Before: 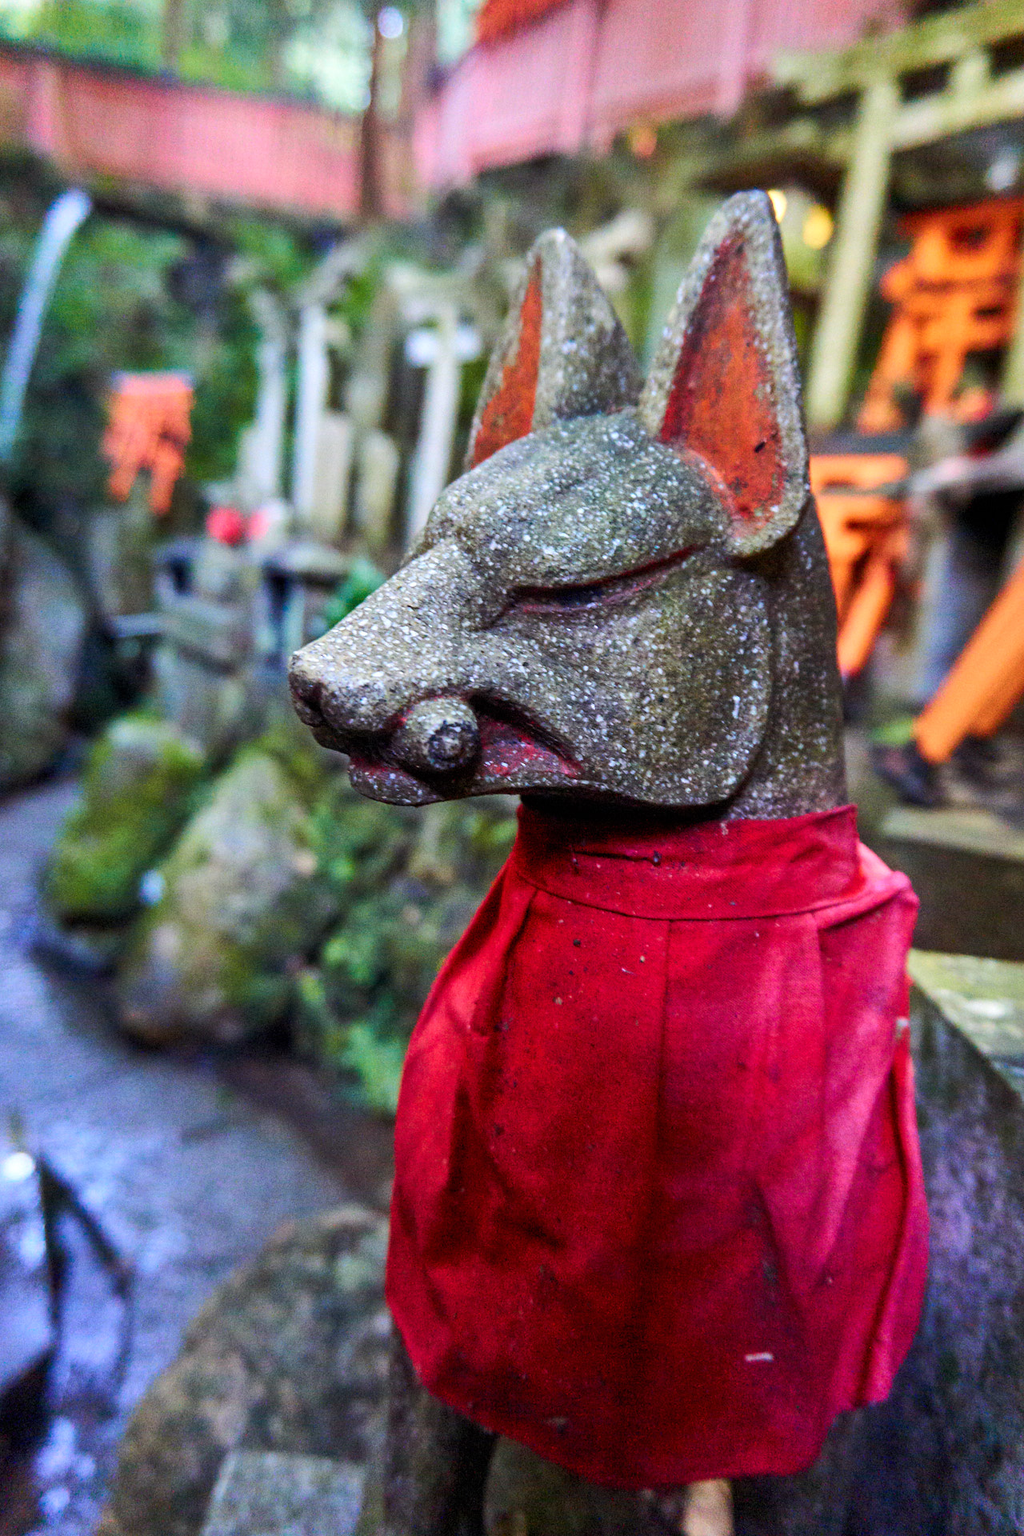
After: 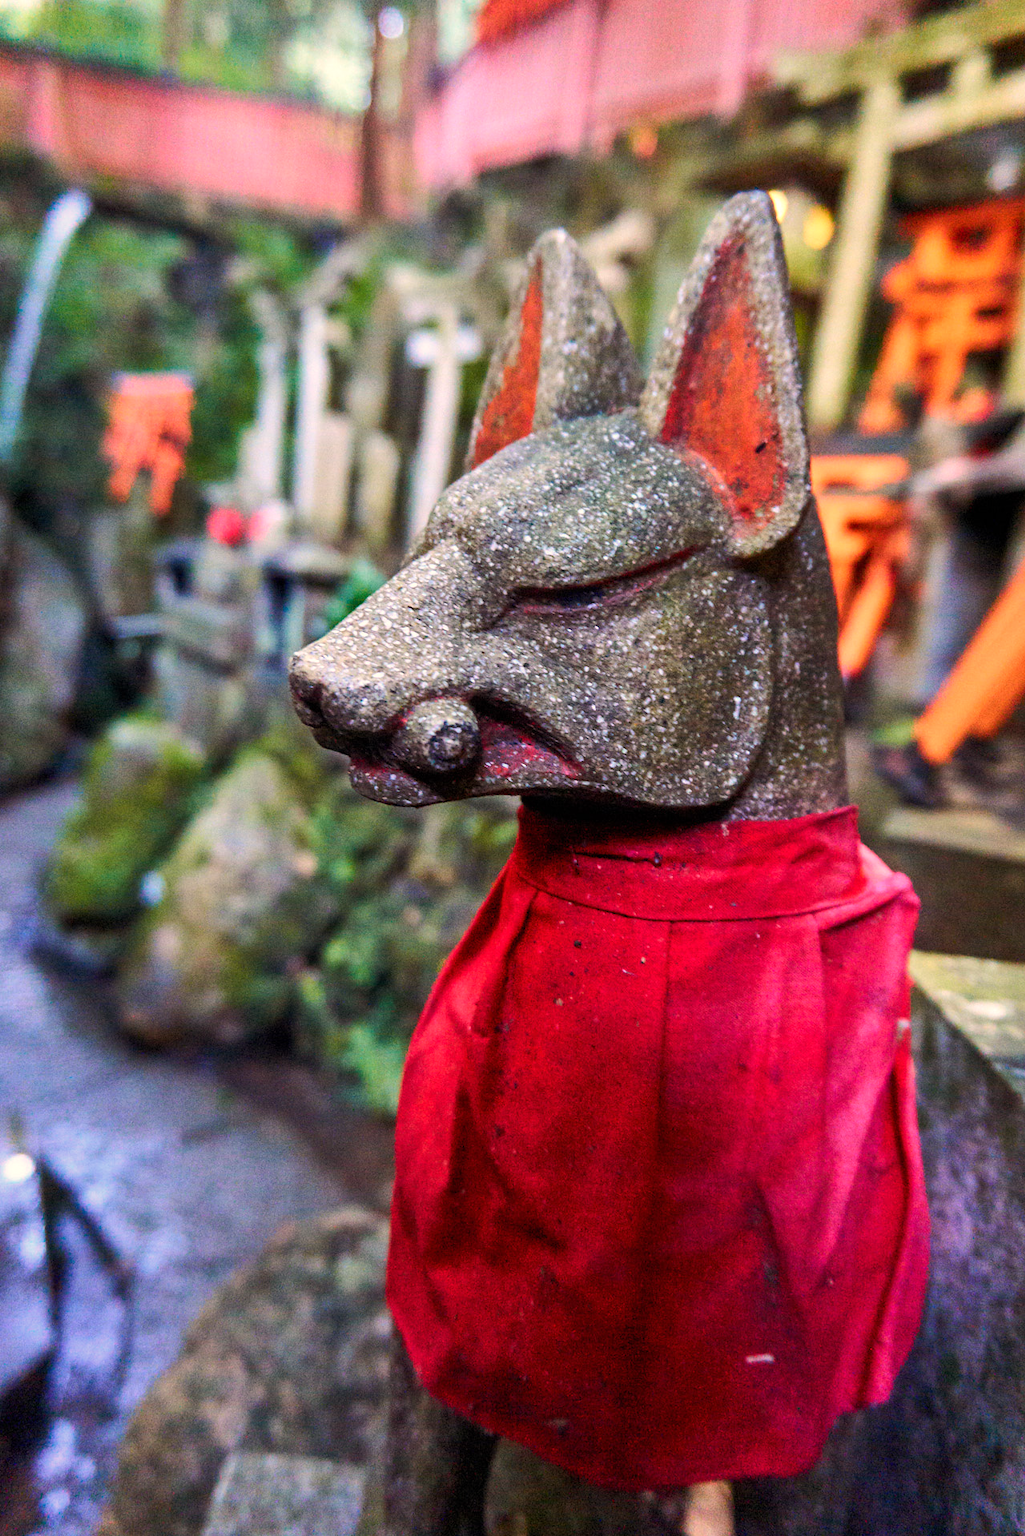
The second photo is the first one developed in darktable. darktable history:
white balance: red 1.127, blue 0.943
crop: bottom 0.071%
